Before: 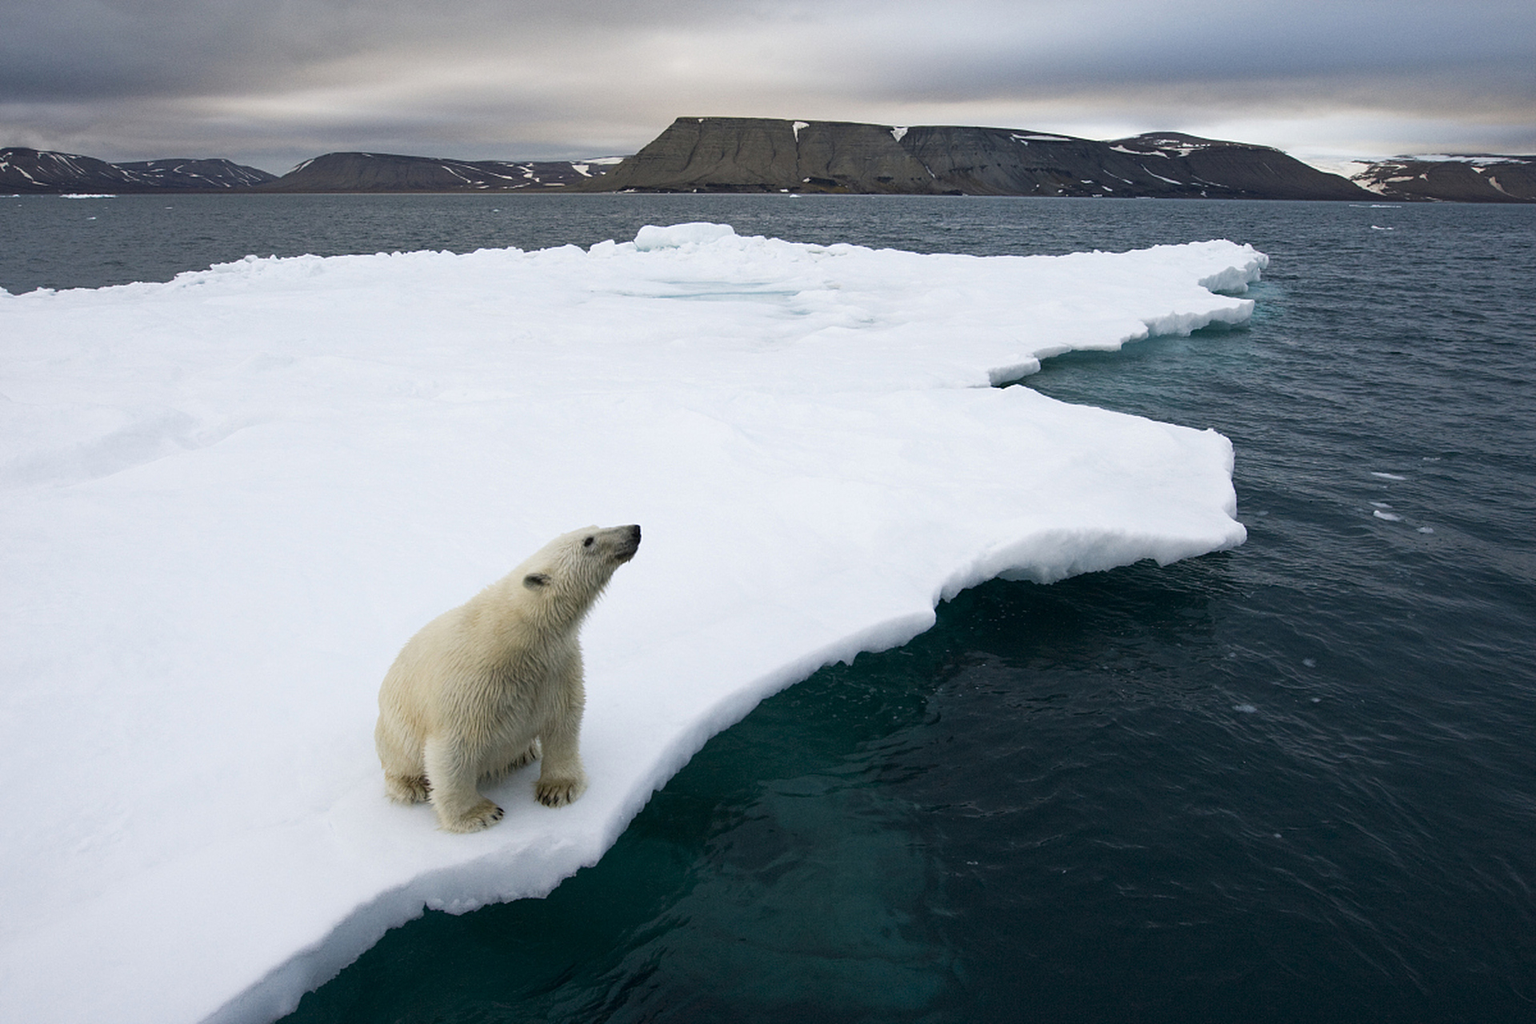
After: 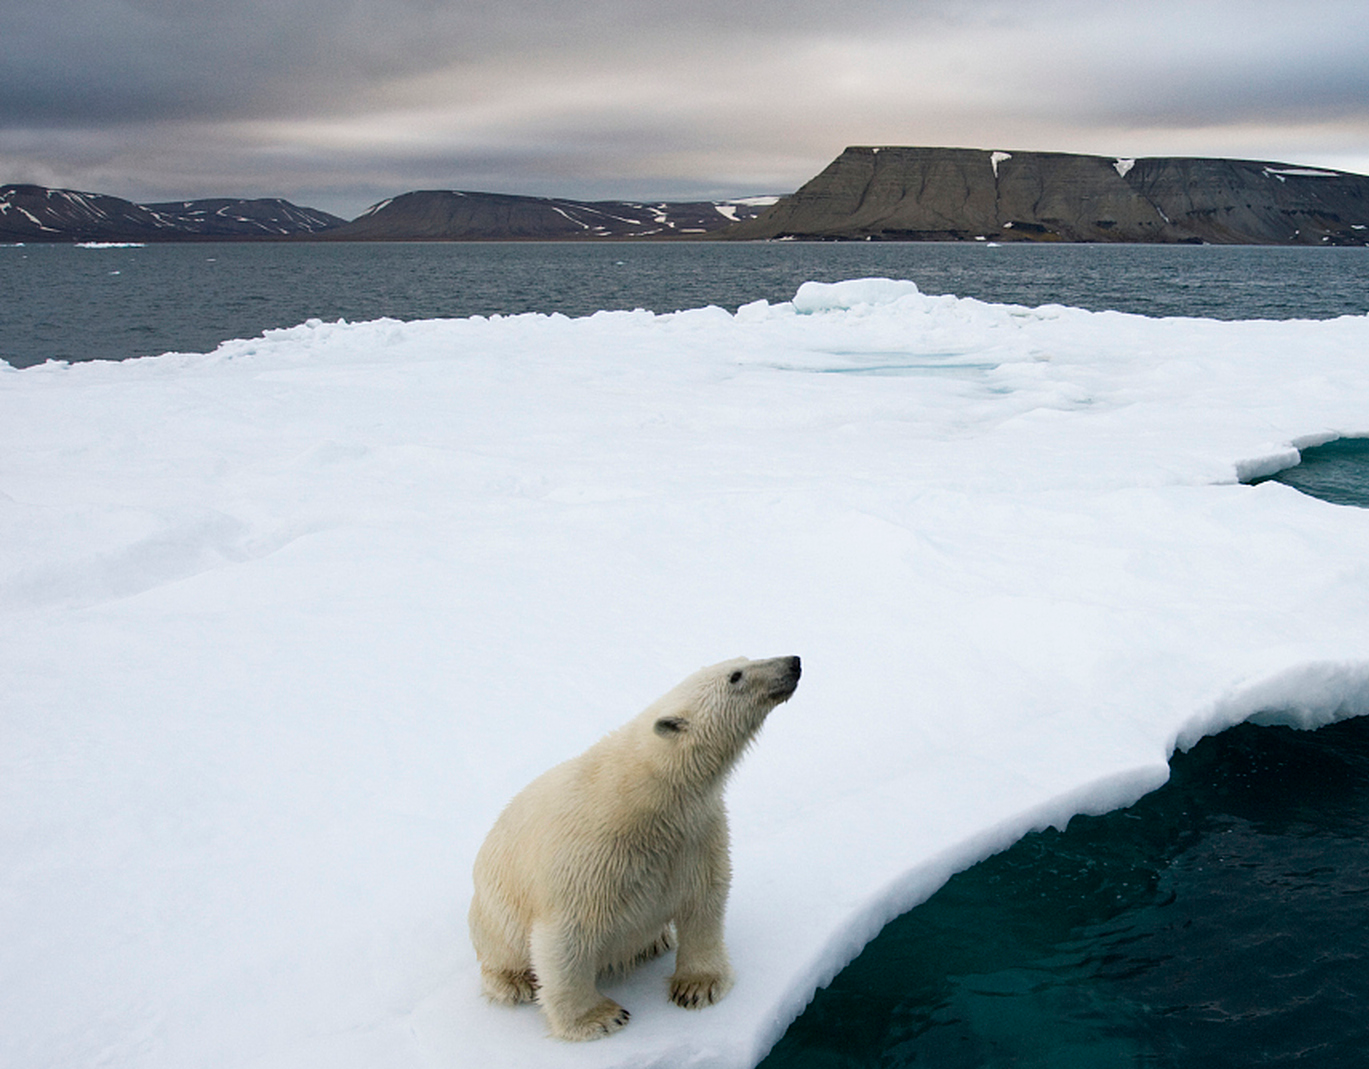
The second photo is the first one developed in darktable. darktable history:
crop: right 28.668%, bottom 16.424%
